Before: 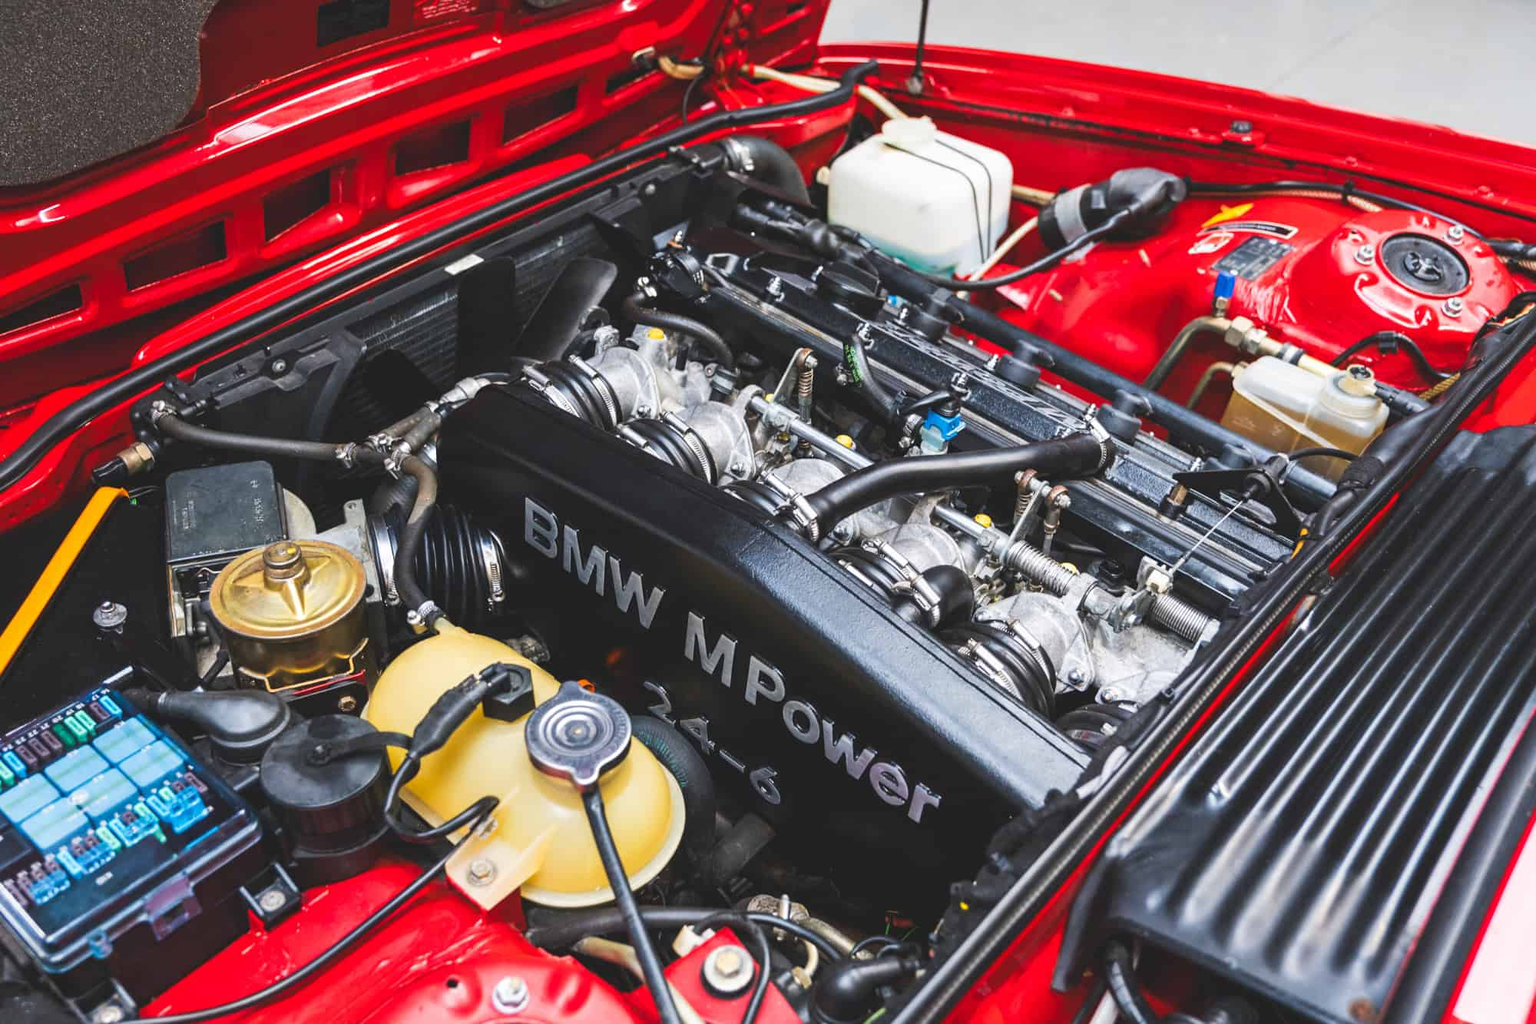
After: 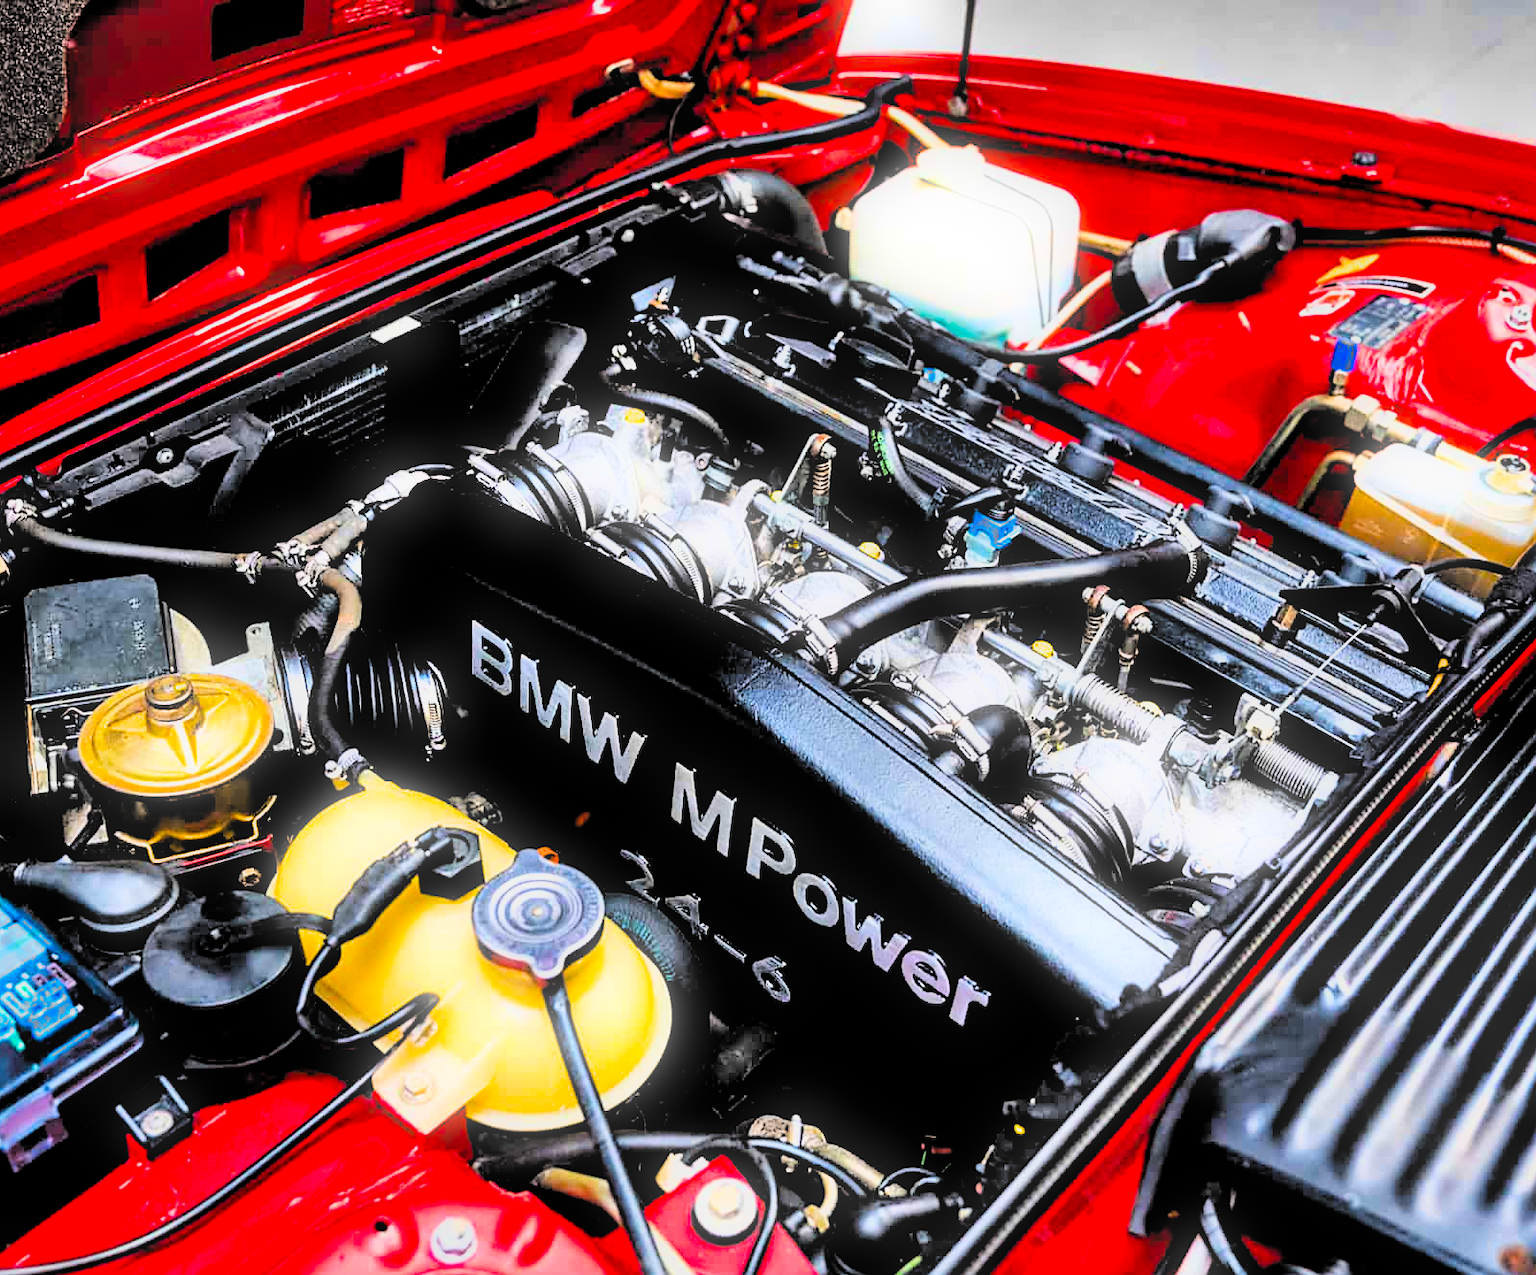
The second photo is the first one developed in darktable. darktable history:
crop and rotate: left 9.597%, right 10.195%
shadows and highlights: shadows 80.73, white point adjustment -9.07, highlights -61.46, soften with gaussian
filmic rgb: middle gray luminance 13.55%, black relative exposure -1.97 EV, white relative exposure 3.1 EV, threshold 6 EV, target black luminance 0%, hardness 1.79, latitude 59.23%, contrast 1.728, highlights saturation mix 5%, shadows ↔ highlights balance -37.52%, add noise in highlights 0, color science v3 (2019), use custom middle-gray values true, iterations of high-quality reconstruction 0, contrast in highlights soft, enable highlight reconstruction true
bloom: size 5%, threshold 95%, strength 15%
color balance rgb: linear chroma grading › global chroma 15%, perceptual saturation grading › global saturation 30%
sharpen: on, module defaults
